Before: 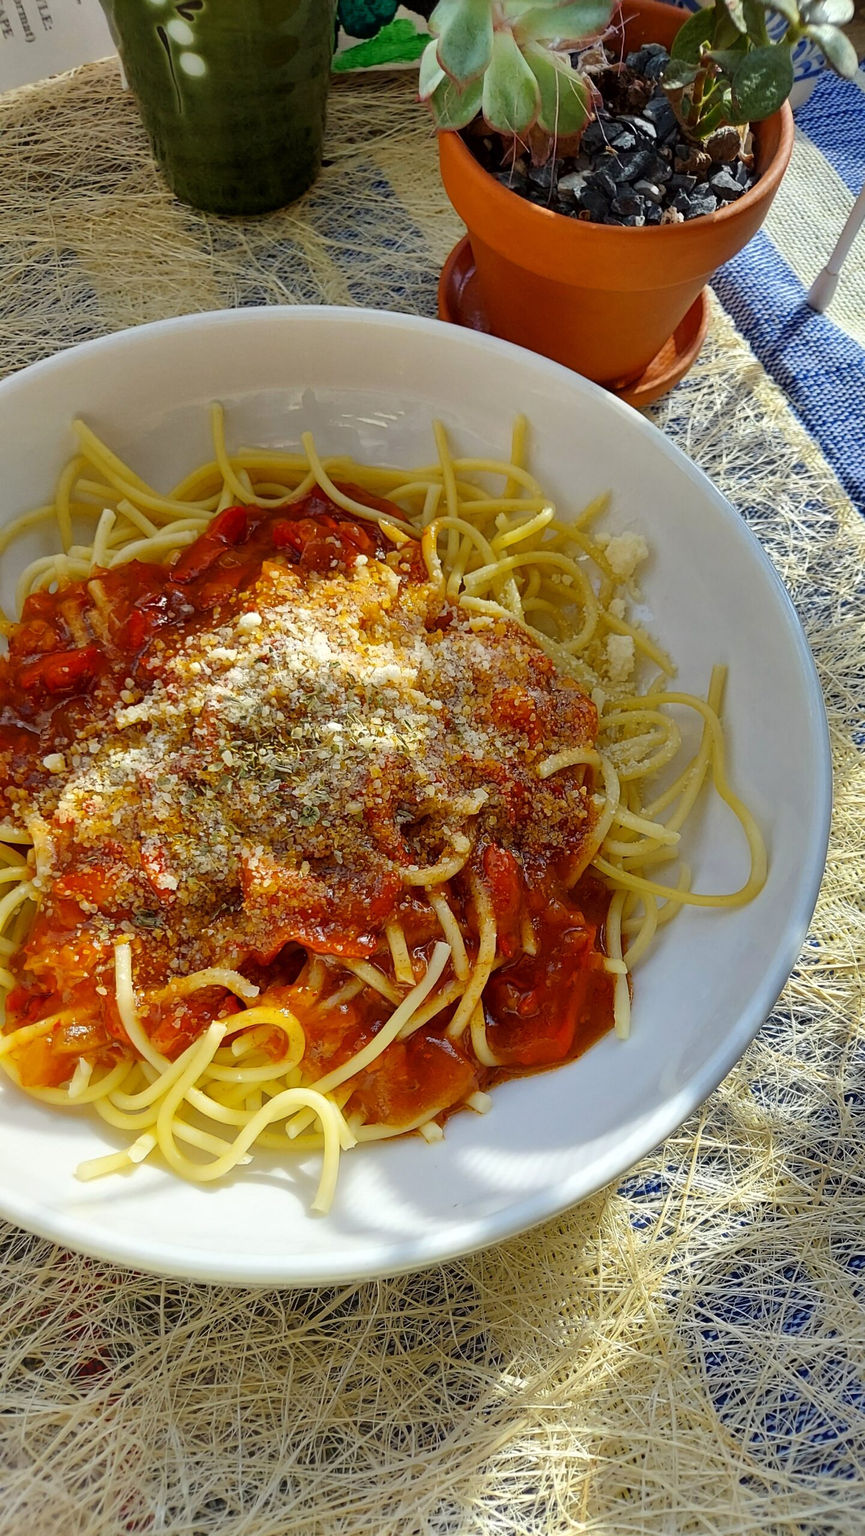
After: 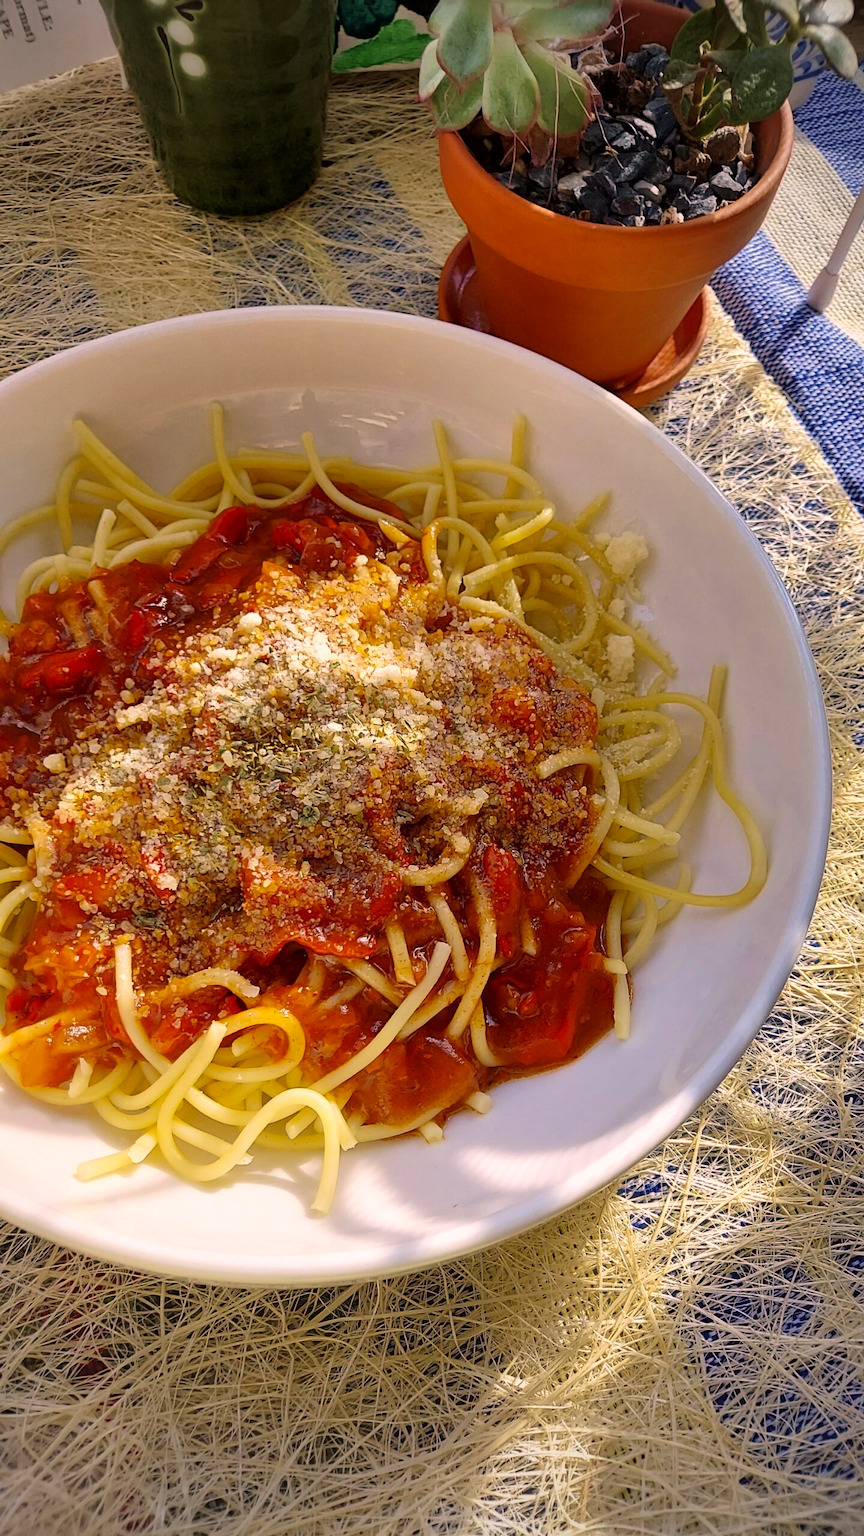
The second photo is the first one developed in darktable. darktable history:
vignetting: fall-off start 74.46%, fall-off radius 66.54%, brightness -0.732, saturation -0.485
color correction: highlights a* 12.27, highlights b* 5.6
color calibration: illuminant same as pipeline (D50), adaptation XYZ, x 0.345, y 0.358, temperature 5004.33 K
velvia: on, module defaults
